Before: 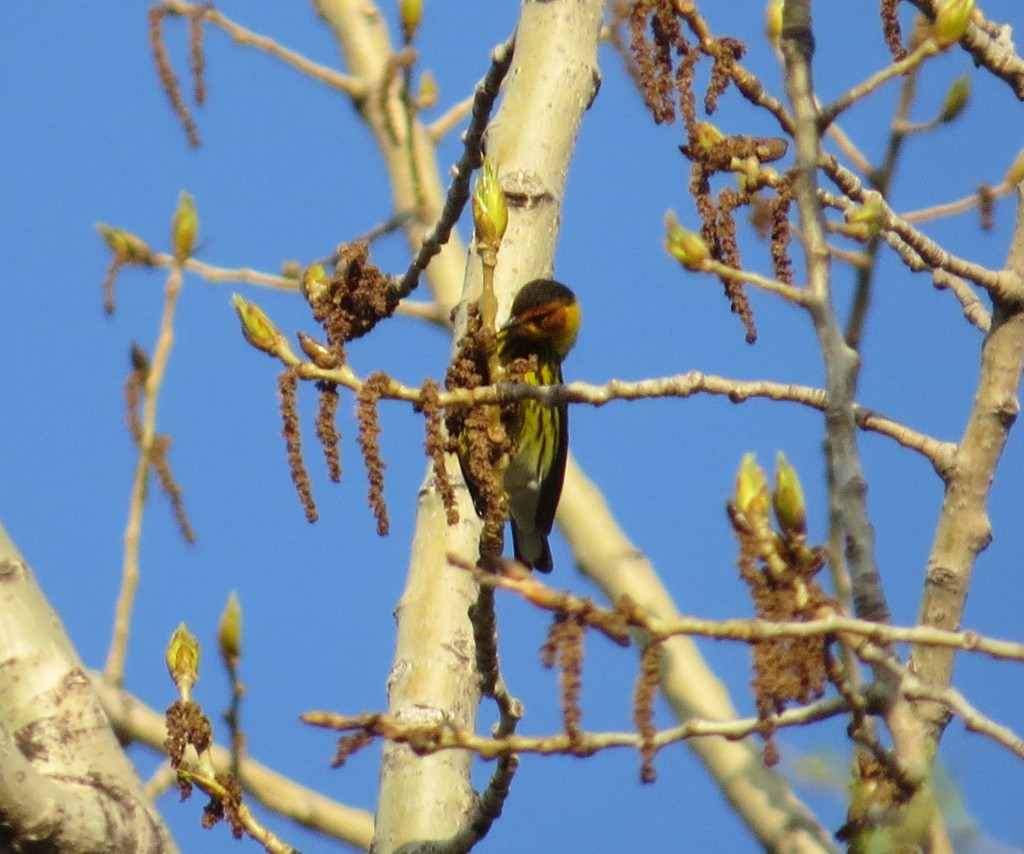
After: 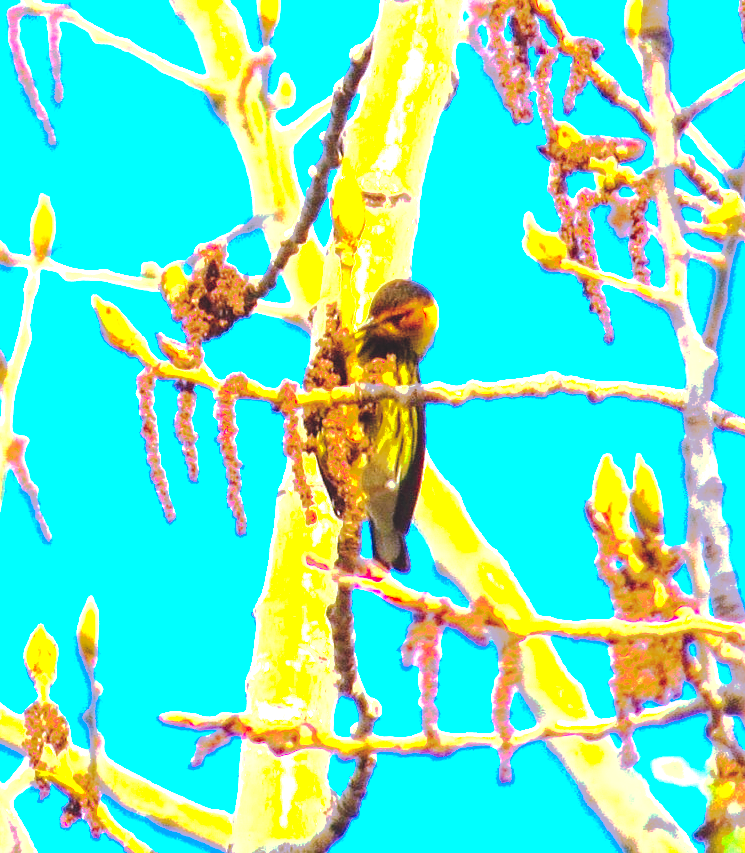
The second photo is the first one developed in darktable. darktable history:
local contrast: highlights 103%, shadows 101%, detail 119%, midtone range 0.2
crop: left 13.872%, right 13.292%
color correction: highlights a* 15.18, highlights b* -25.83
color balance rgb: linear chroma grading › global chroma 8.359%, perceptual saturation grading › global saturation 25.012%, perceptual saturation grading › highlights -50.213%, perceptual saturation grading › shadows 31.219%, perceptual brilliance grading › global brilliance 34.358%, perceptual brilliance grading › highlights 50.553%, perceptual brilliance grading › mid-tones 59.576%, perceptual brilliance grading › shadows 34.149%
contrast brightness saturation: contrast 0.103, brightness 0.295, saturation 0.14
tone curve: curves: ch0 [(0, 0) (0.003, 0.118) (0.011, 0.118) (0.025, 0.122) (0.044, 0.131) (0.069, 0.142) (0.1, 0.155) (0.136, 0.168) (0.177, 0.183) (0.224, 0.216) (0.277, 0.265) (0.335, 0.337) (0.399, 0.415) (0.468, 0.506) (0.543, 0.586) (0.623, 0.665) (0.709, 0.716) (0.801, 0.737) (0.898, 0.744) (1, 1)], preserve colors none
exposure: exposure -0.278 EV, compensate highlight preservation false
